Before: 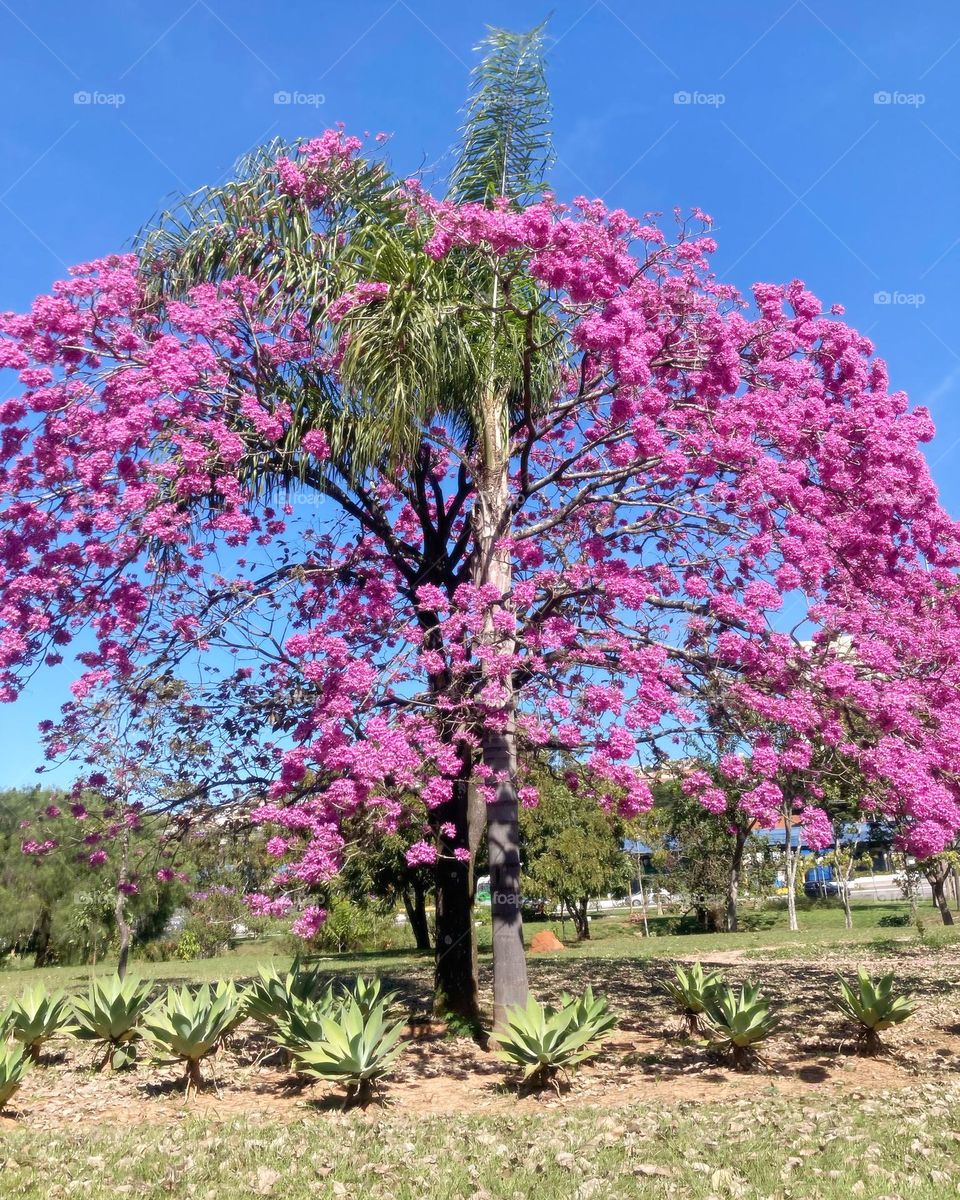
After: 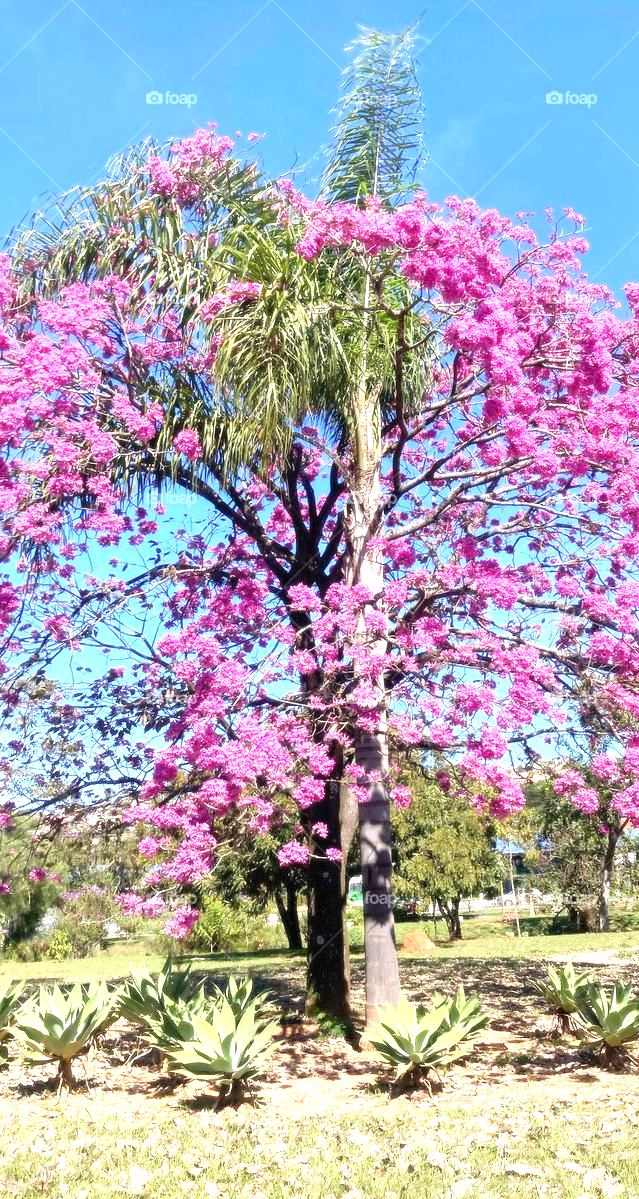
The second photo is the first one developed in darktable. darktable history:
exposure: black level correction 0, exposure 1.098 EV, compensate exposure bias true, compensate highlight preservation false
crop and rotate: left 13.336%, right 20.054%
